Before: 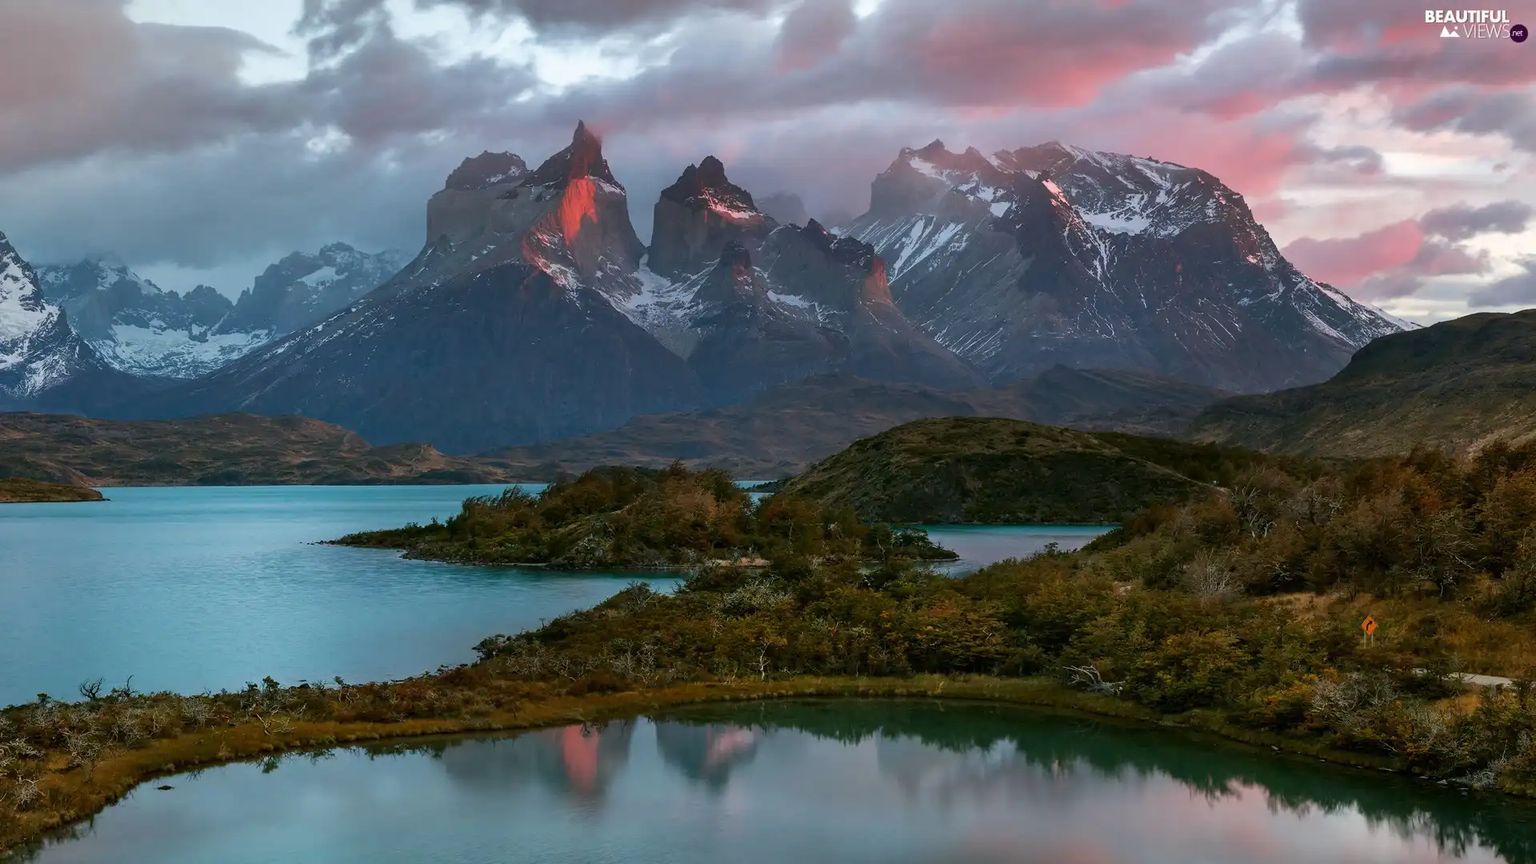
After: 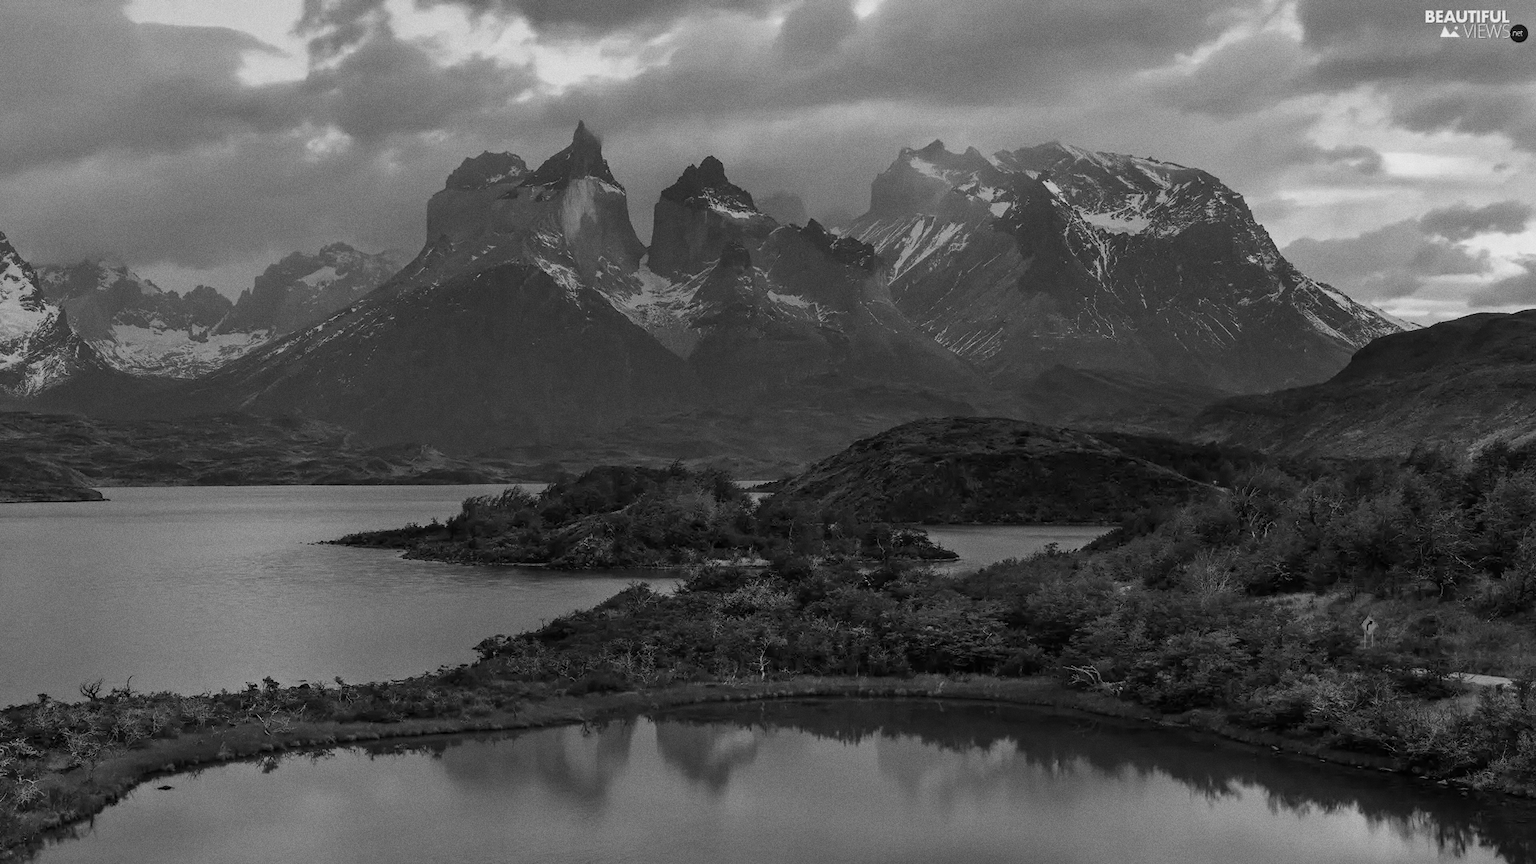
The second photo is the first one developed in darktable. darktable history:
monochrome: a 26.22, b 42.67, size 0.8
grain: on, module defaults
